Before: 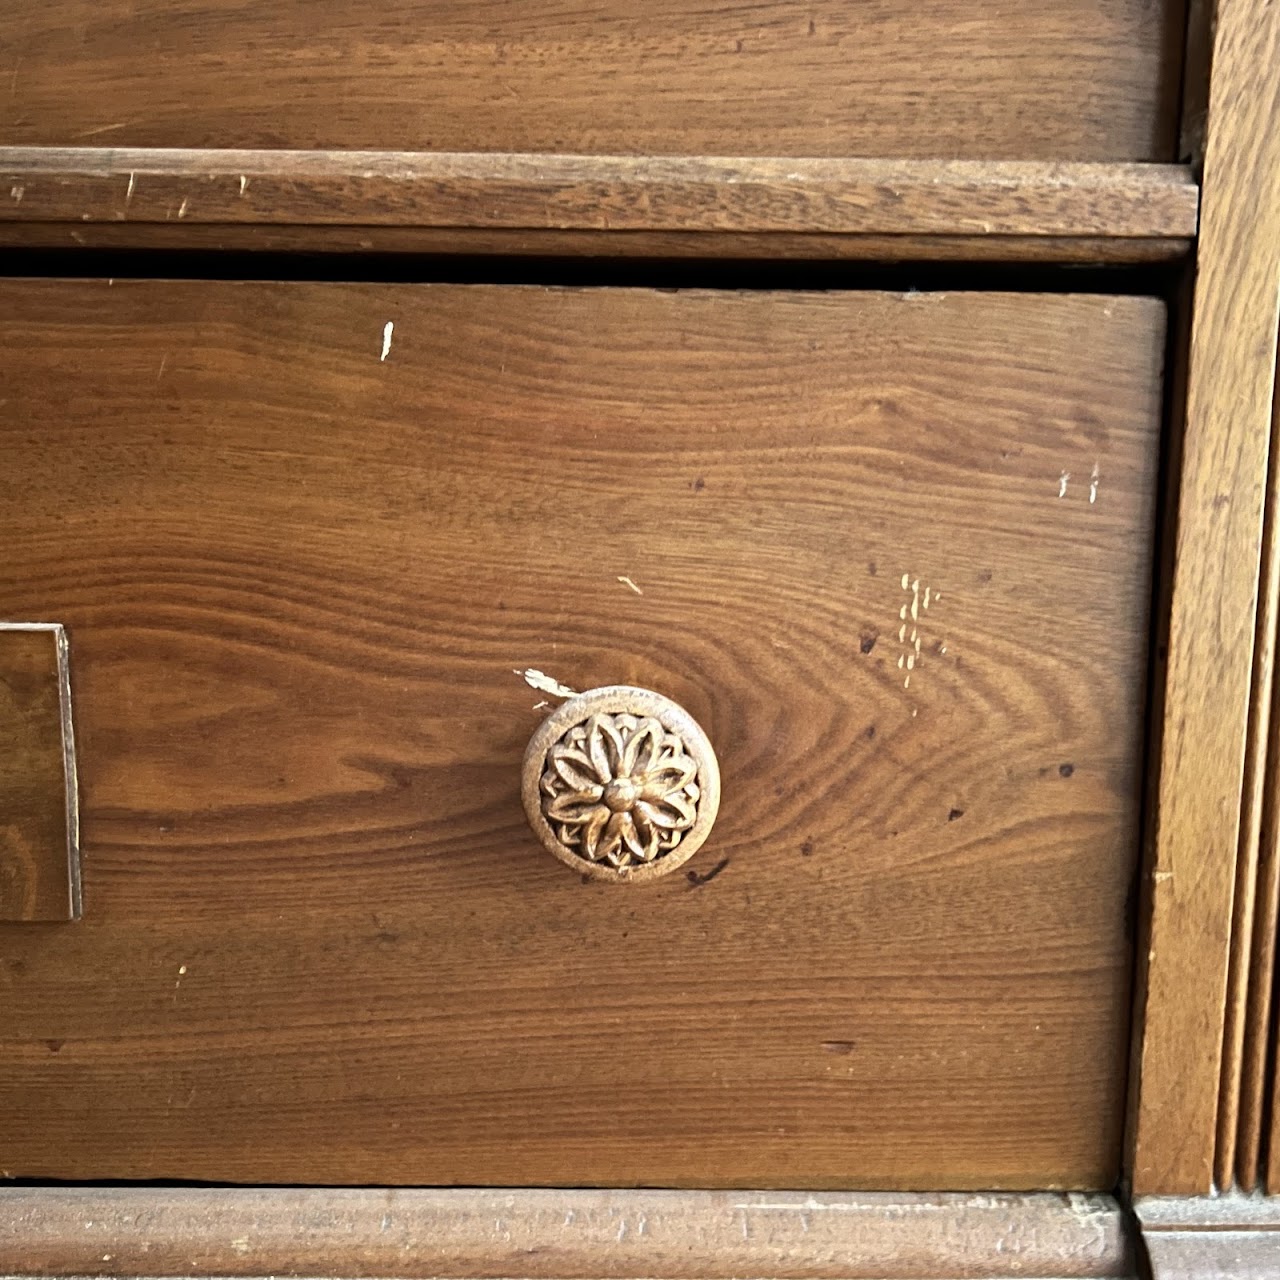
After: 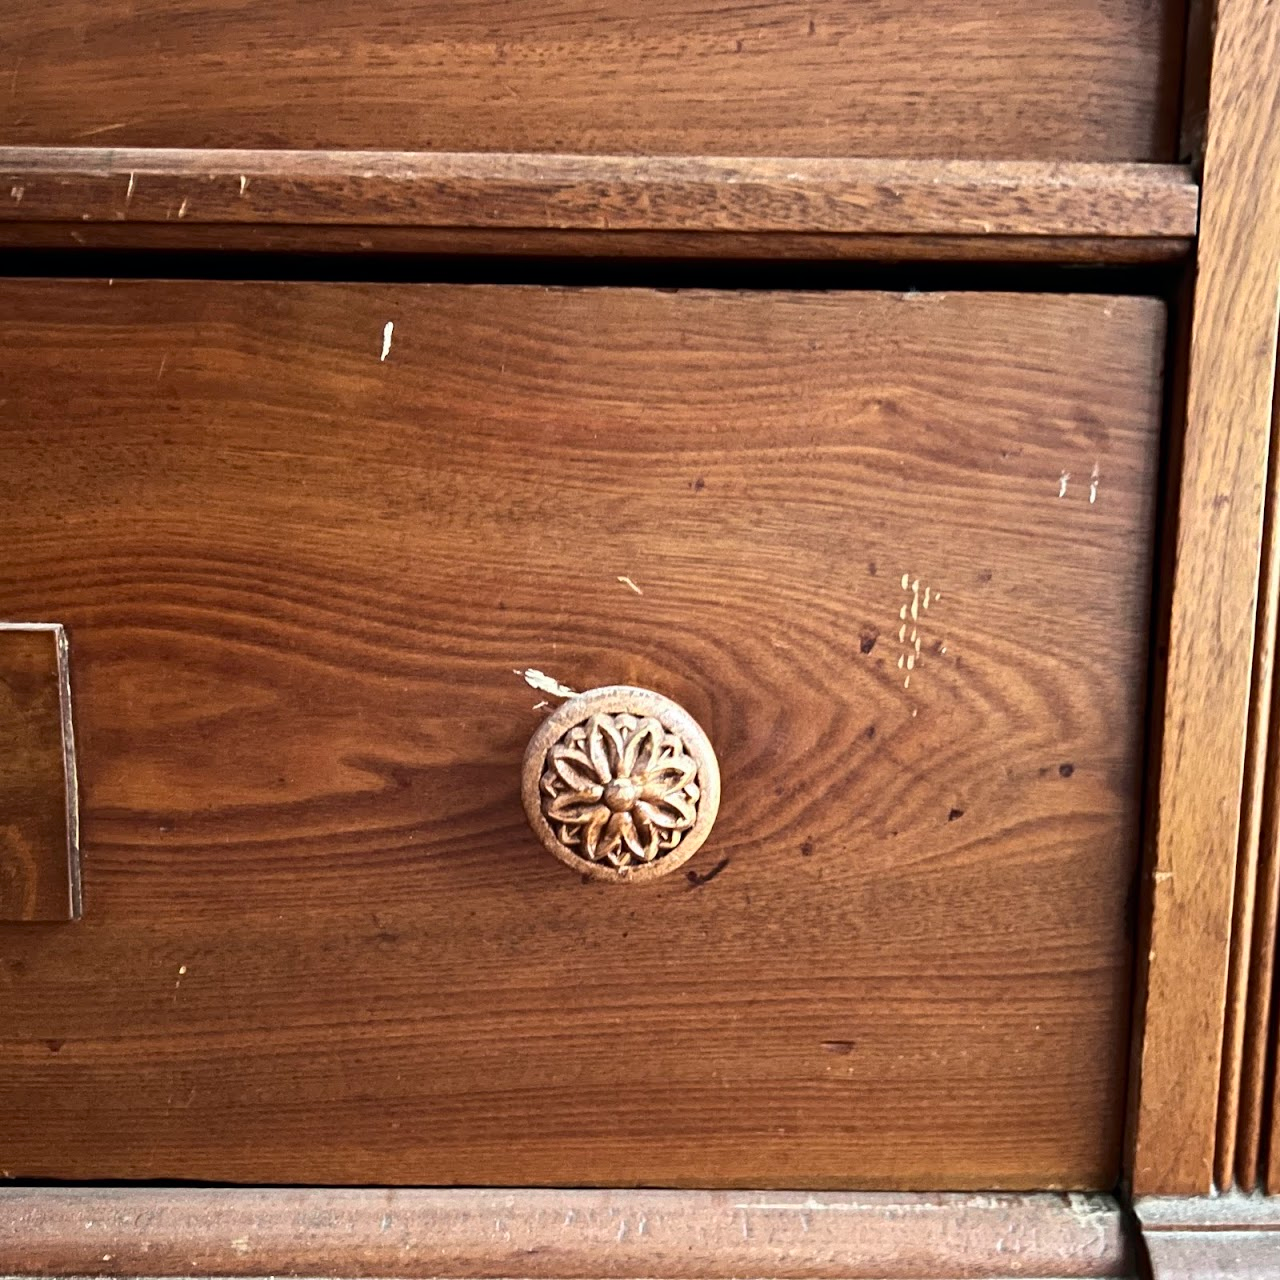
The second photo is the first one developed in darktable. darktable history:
tone curve: curves: ch0 [(0, 0) (0.227, 0.17) (0.766, 0.774) (1, 1)]; ch1 [(0, 0) (0.114, 0.127) (0.437, 0.452) (0.498, 0.498) (0.529, 0.541) (0.579, 0.589) (1, 1)]; ch2 [(0, 0) (0.233, 0.259) (0.493, 0.492) (0.587, 0.573) (1, 1)], color space Lab, independent channels, preserve colors none
